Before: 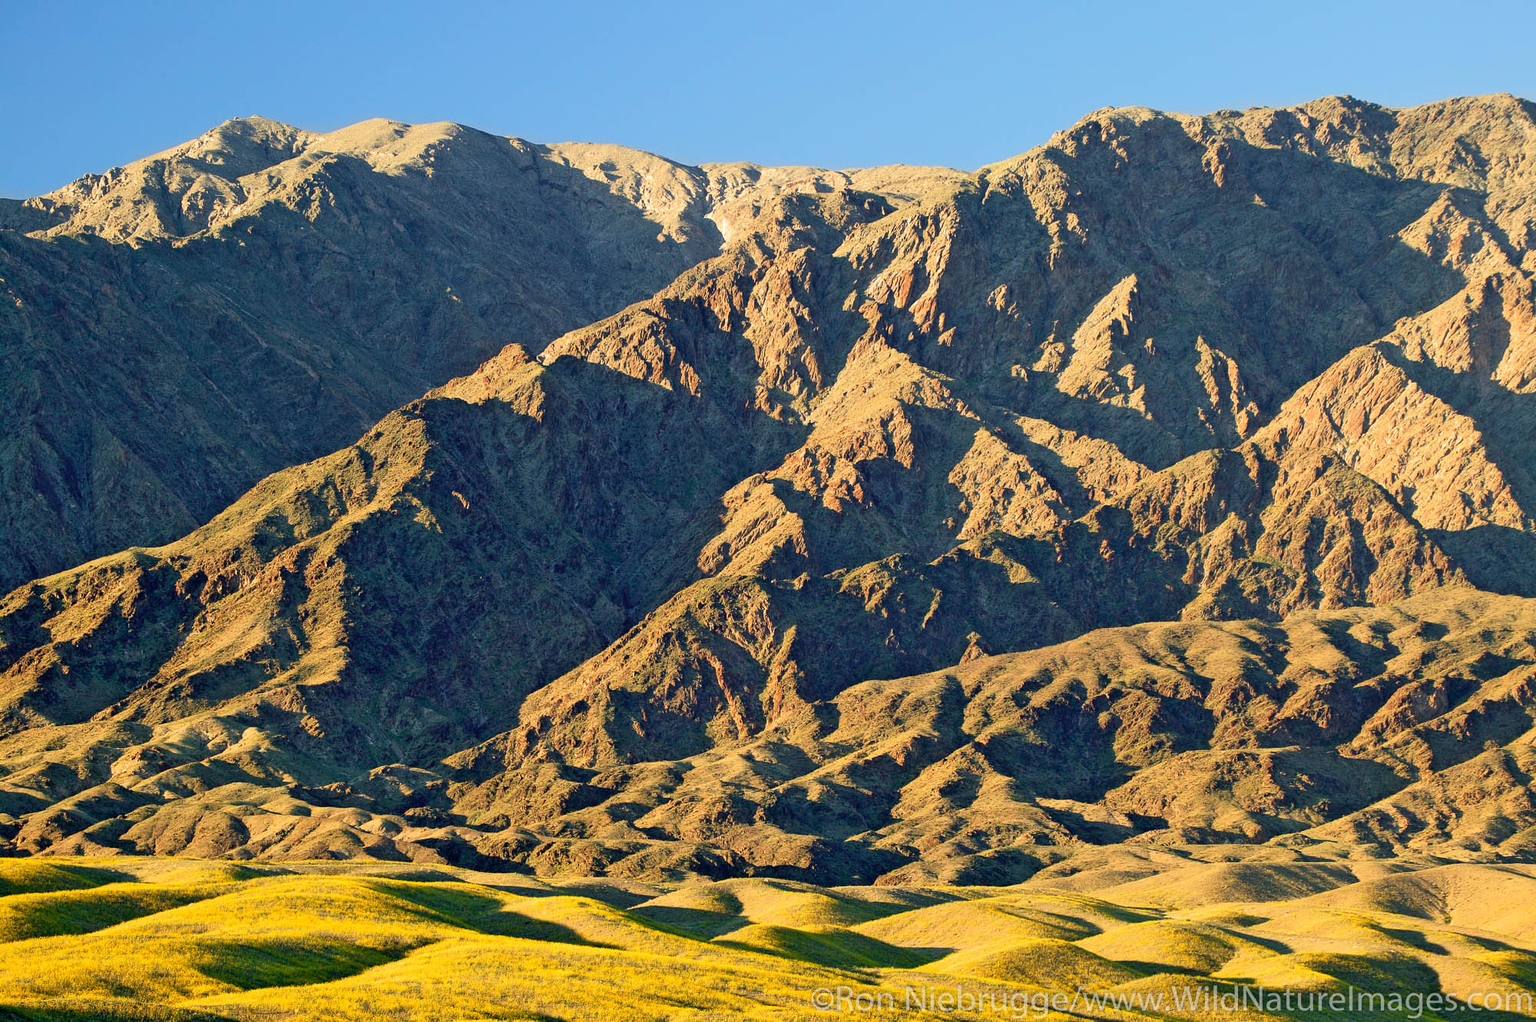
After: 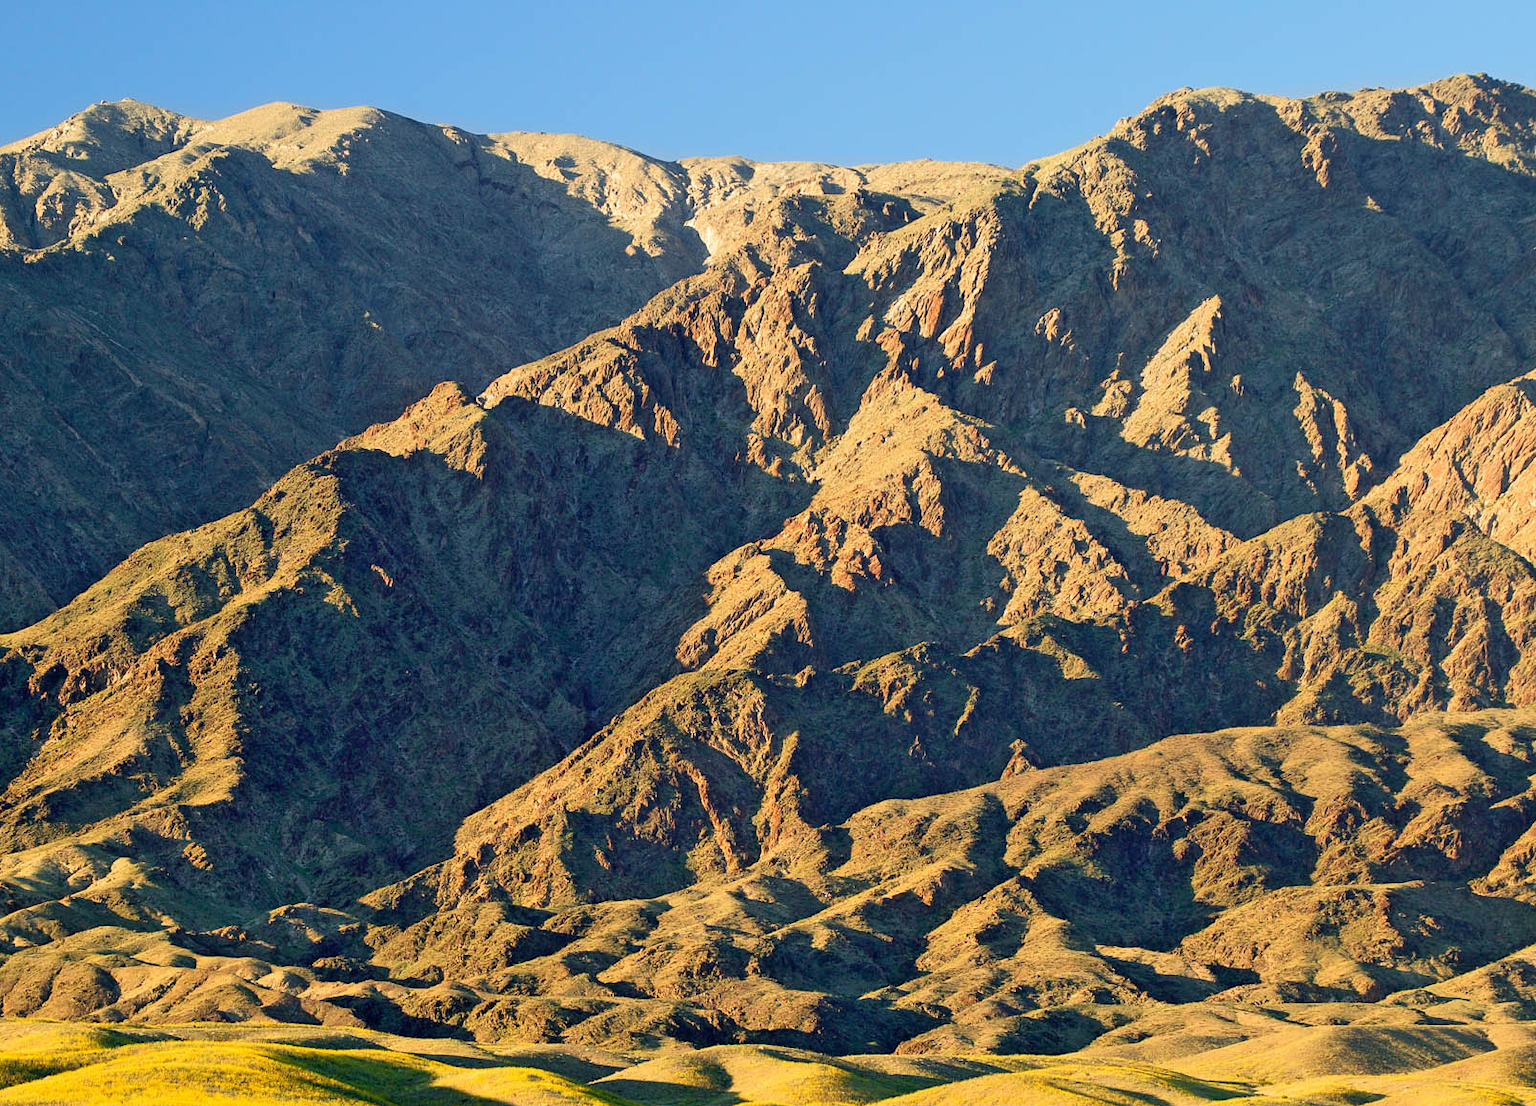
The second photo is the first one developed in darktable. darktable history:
crop: left 10%, top 3.543%, right 9.288%, bottom 9.205%
